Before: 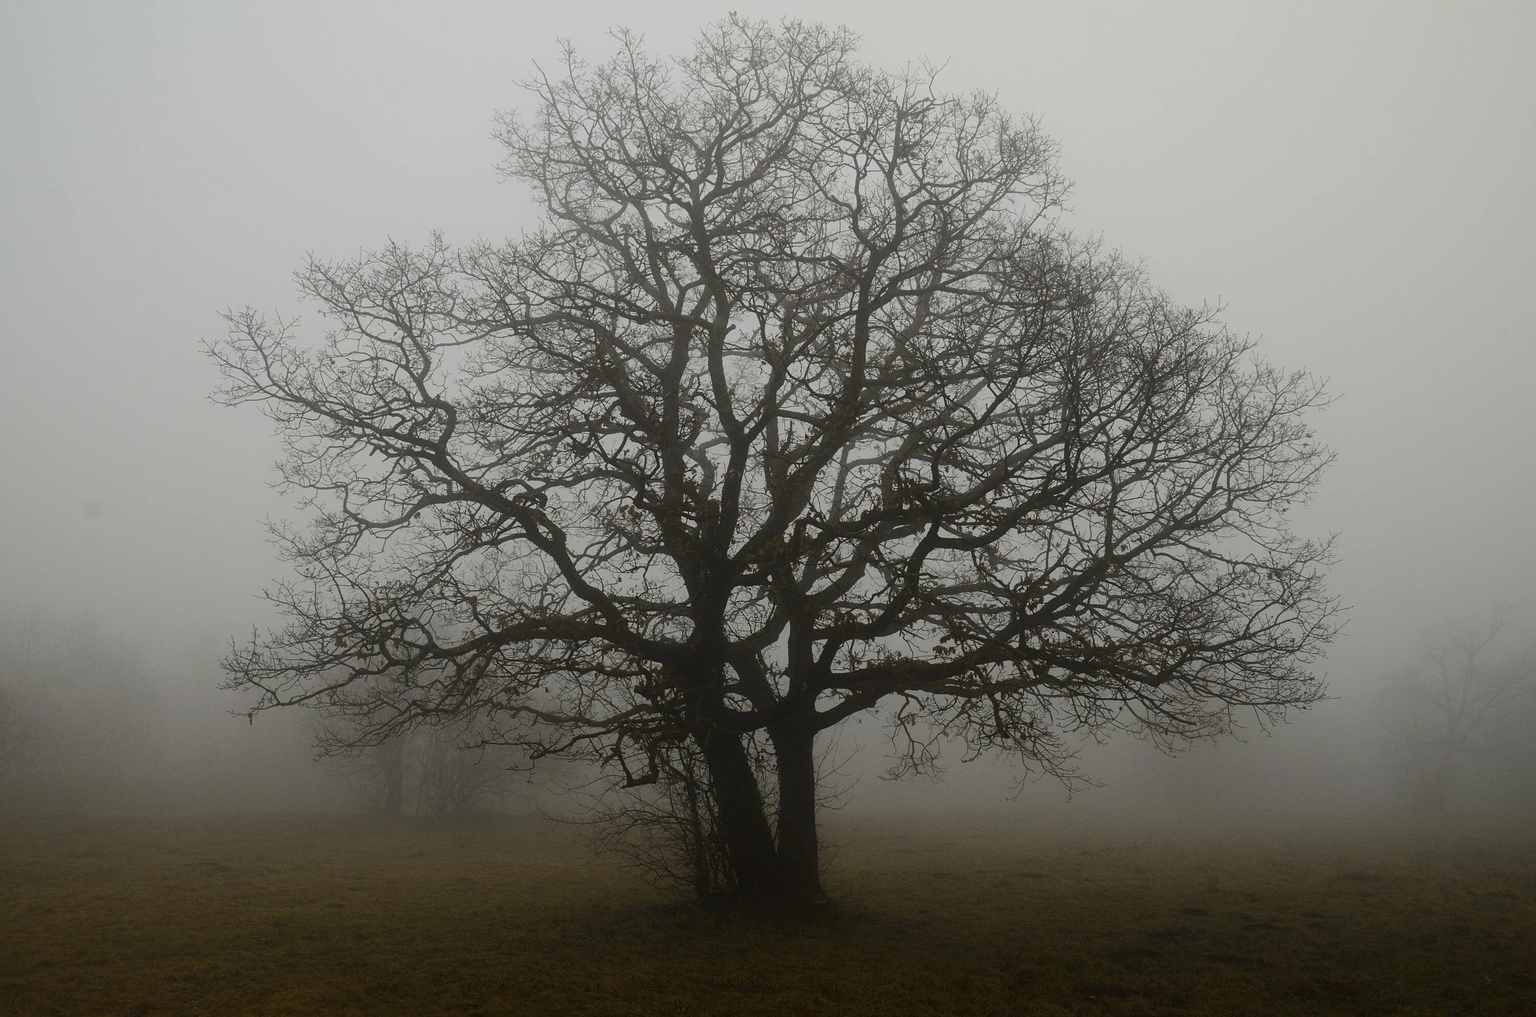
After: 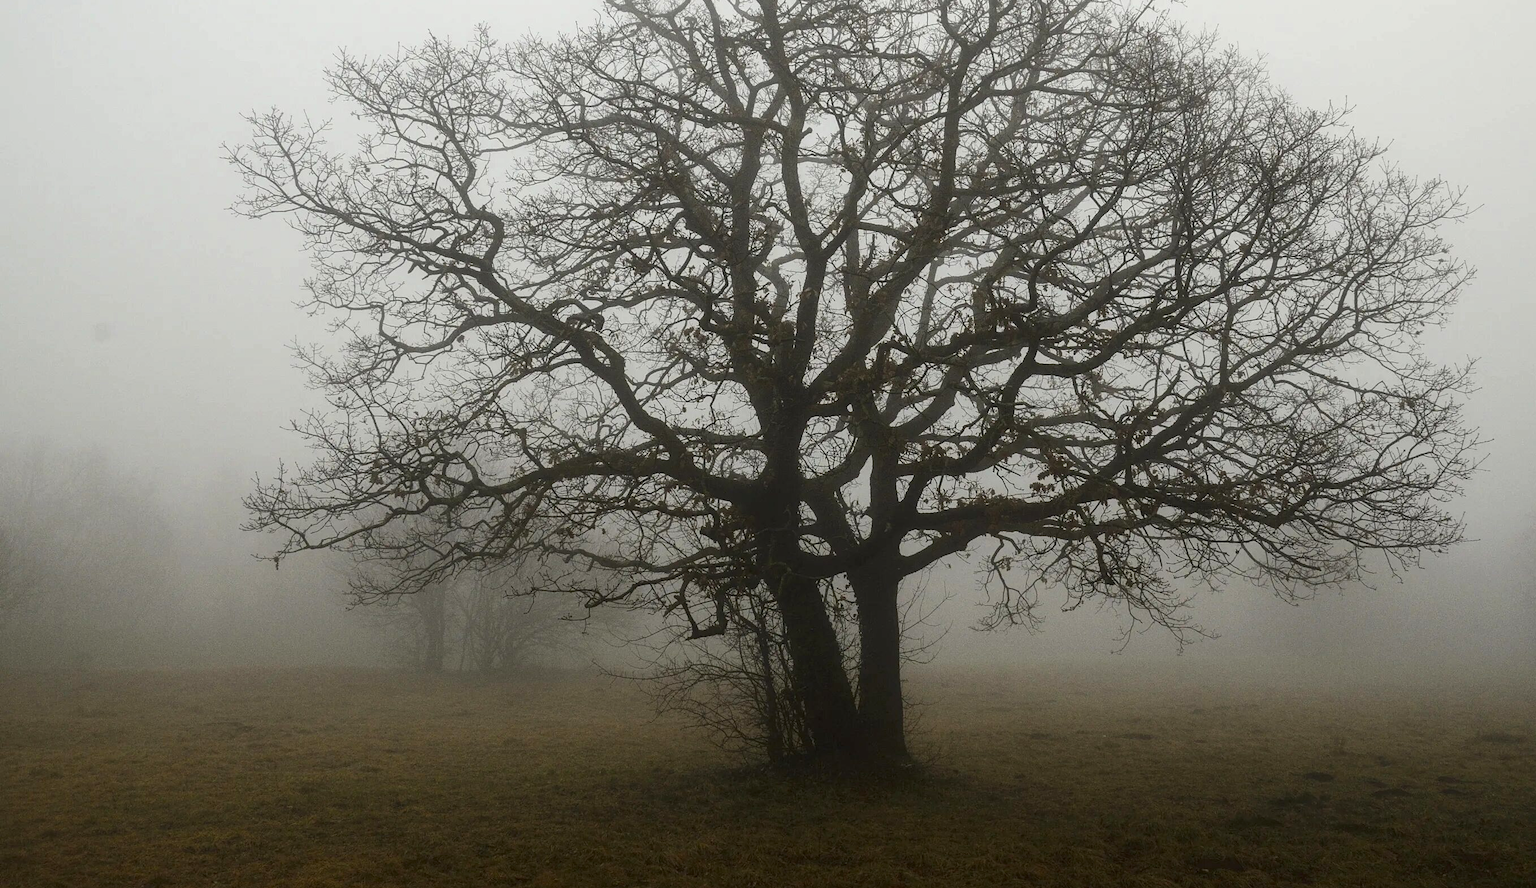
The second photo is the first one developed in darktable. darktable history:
crop: top 20.558%, right 9.39%, bottom 0.305%
local contrast: on, module defaults
exposure: exposure 0.561 EV, compensate highlight preservation false
